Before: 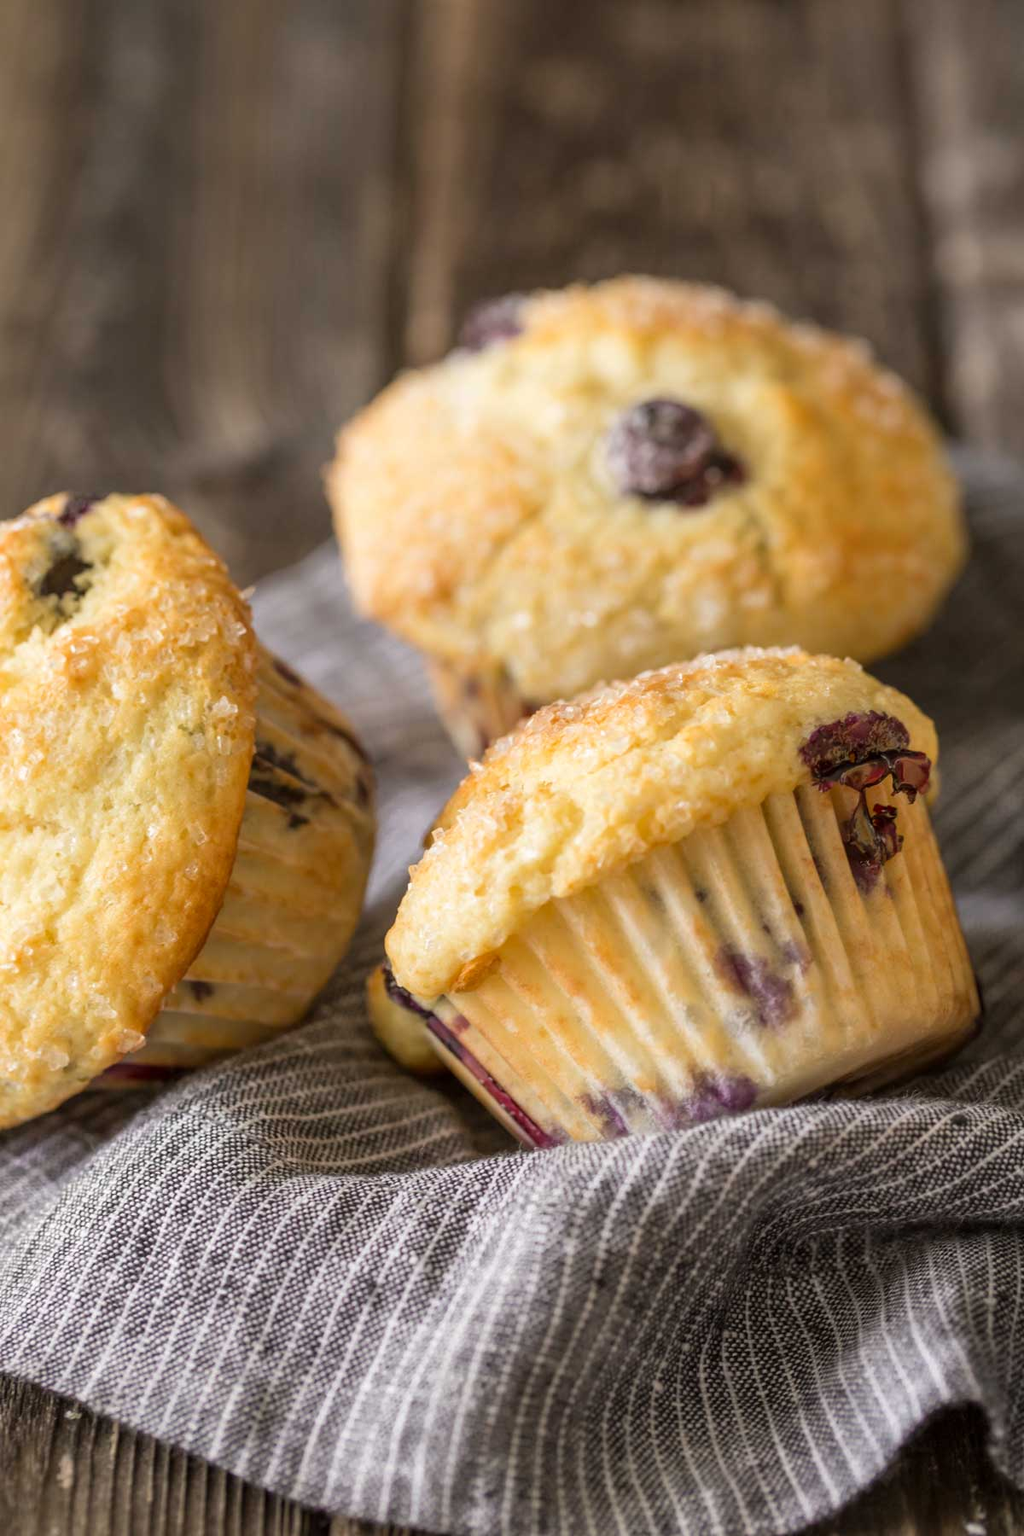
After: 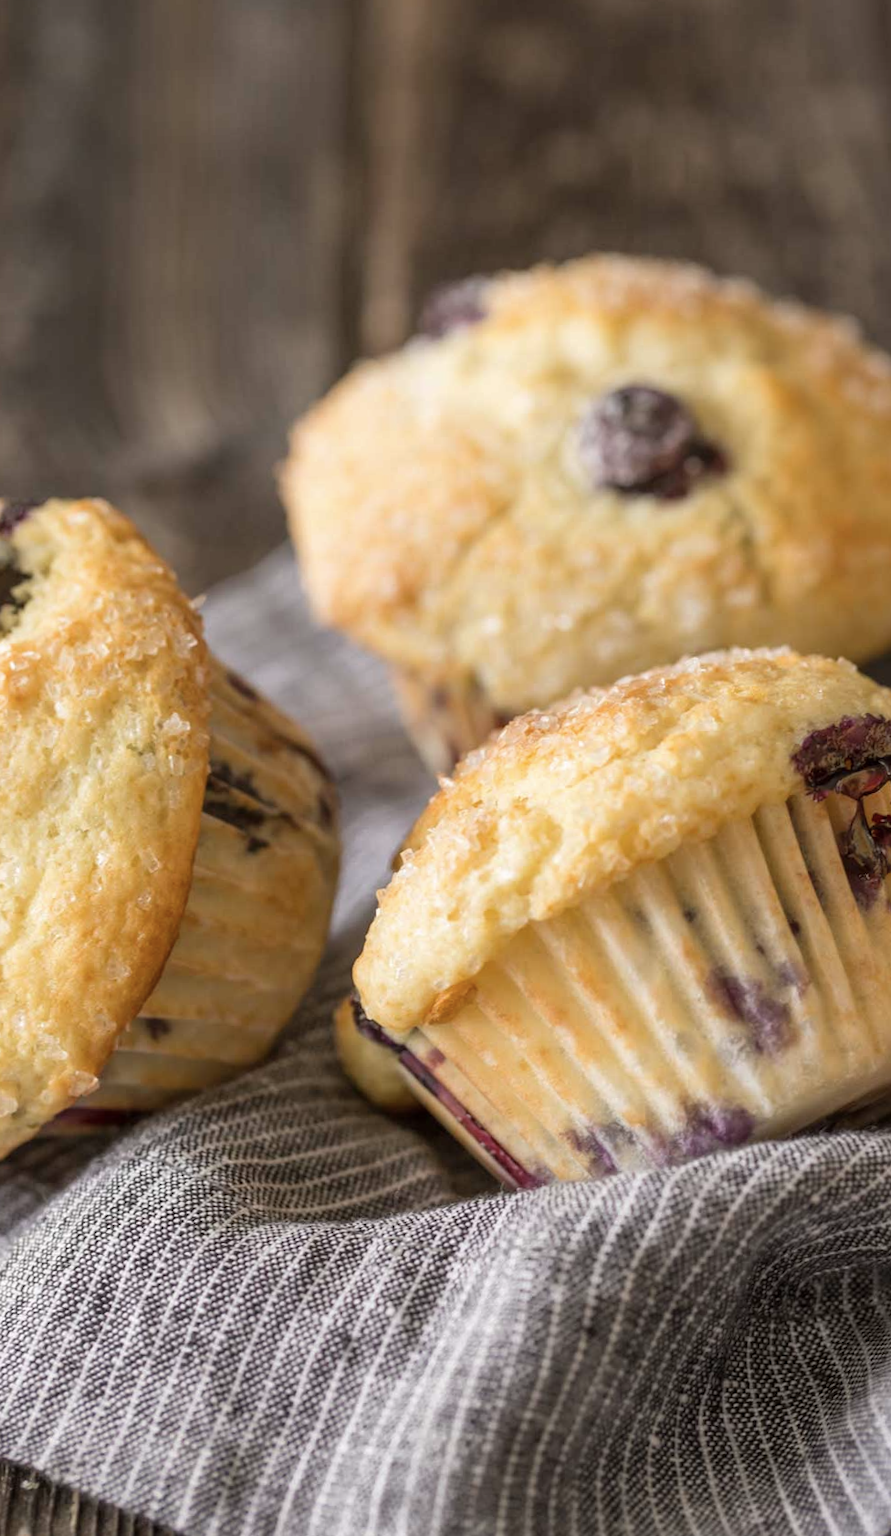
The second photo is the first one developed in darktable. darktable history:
crop and rotate: angle 1.21°, left 4.434%, top 0.852%, right 11.538%, bottom 2.68%
contrast brightness saturation: saturation -0.157
